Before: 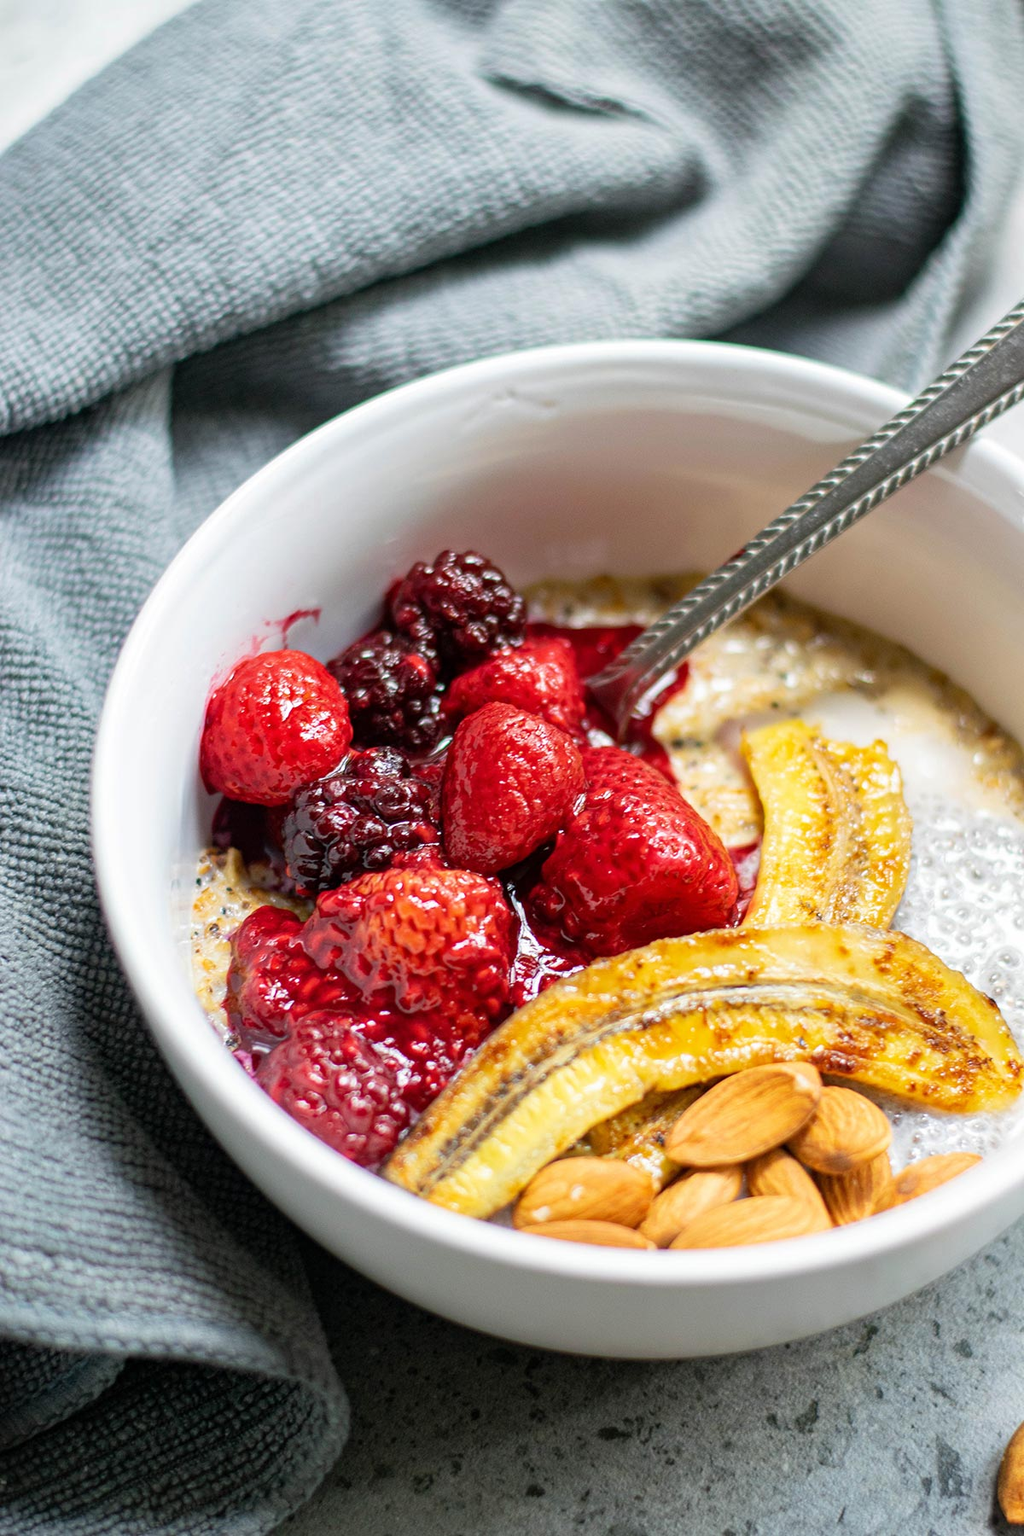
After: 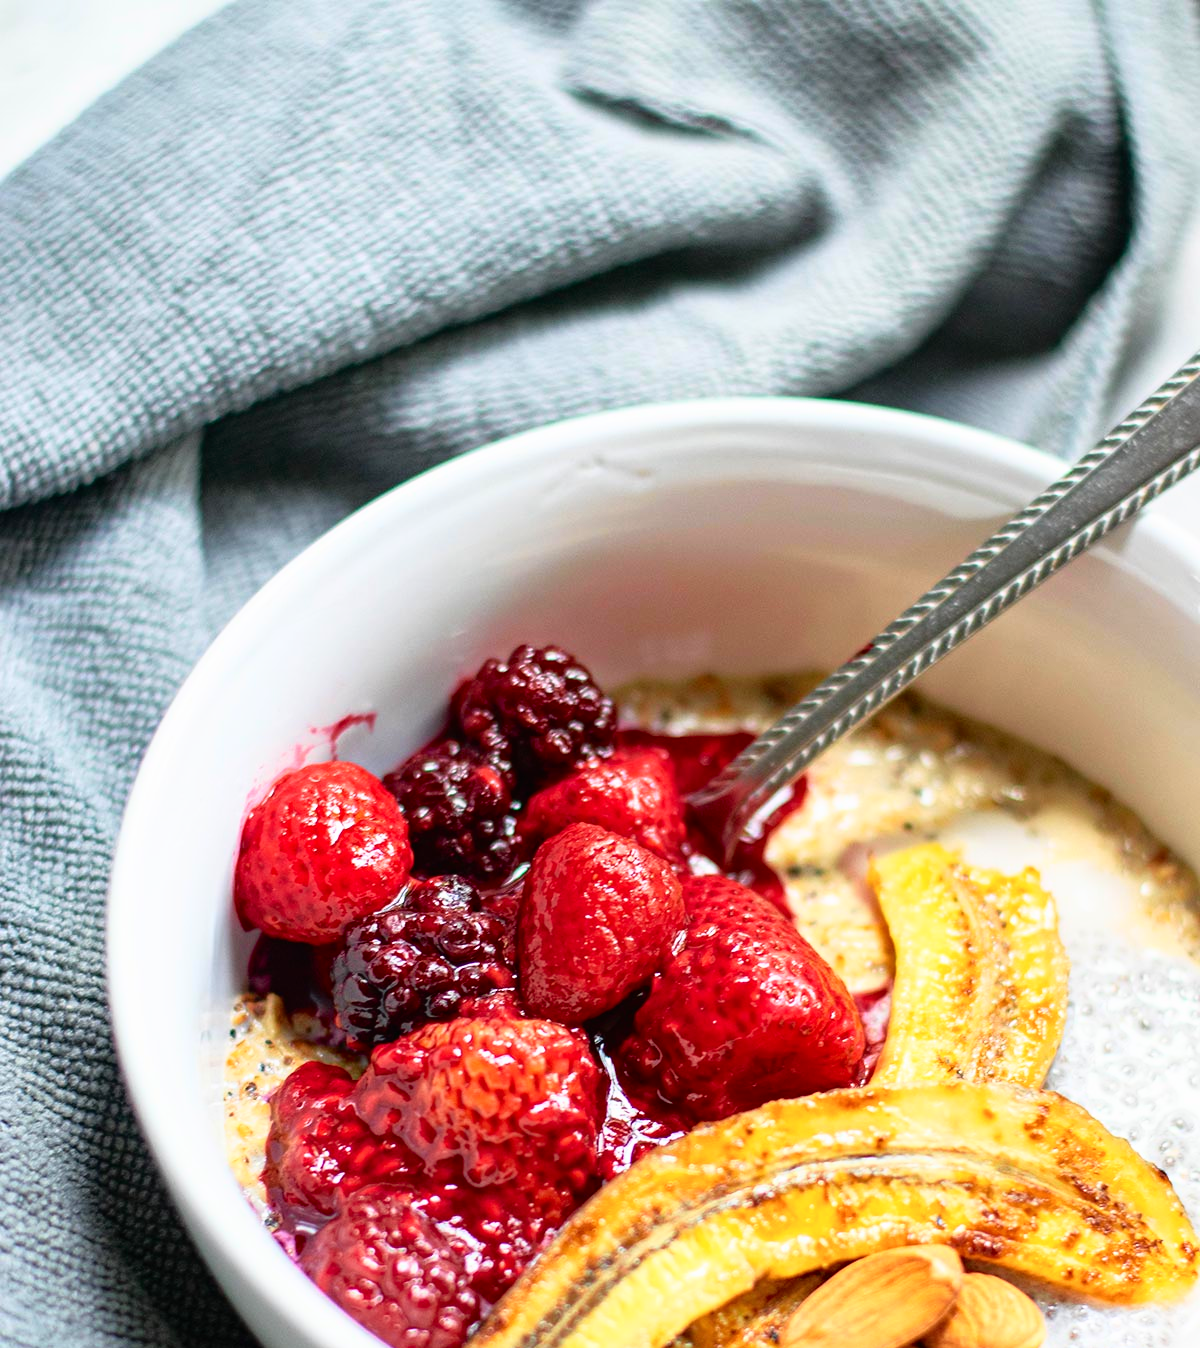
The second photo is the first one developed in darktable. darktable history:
crop: bottom 24.967%
tone curve: curves: ch0 [(0, 0.01) (0.037, 0.032) (0.131, 0.108) (0.275, 0.286) (0.483, 0.517) (0.61, 0.661) (0.697, 0.768) (0.797, 0.876) (0.888, 0.952) (0.997, 0.995)]; ch1 [(0, 0) (0.312, 0.262) (0.425, 0.402) (0.5, 0.5) (0.527, 0.532) (0.556, 0.585) (0.683, 0.706) (0.746, 0.77) (1, 1)]; ch2 [(0, 0) (0.223, 0.185) (0.333, 0.284) (0.432, 0.4) (0.502, 0.502) (0.525, 0.527) (0.545, 0.564) (0.587, 0.613) (0.636, 0.654) (0.711, 0.729) (0.845, 0.855) (0.998, 0.977)], color space Lab, independent channels, preserve colors none
